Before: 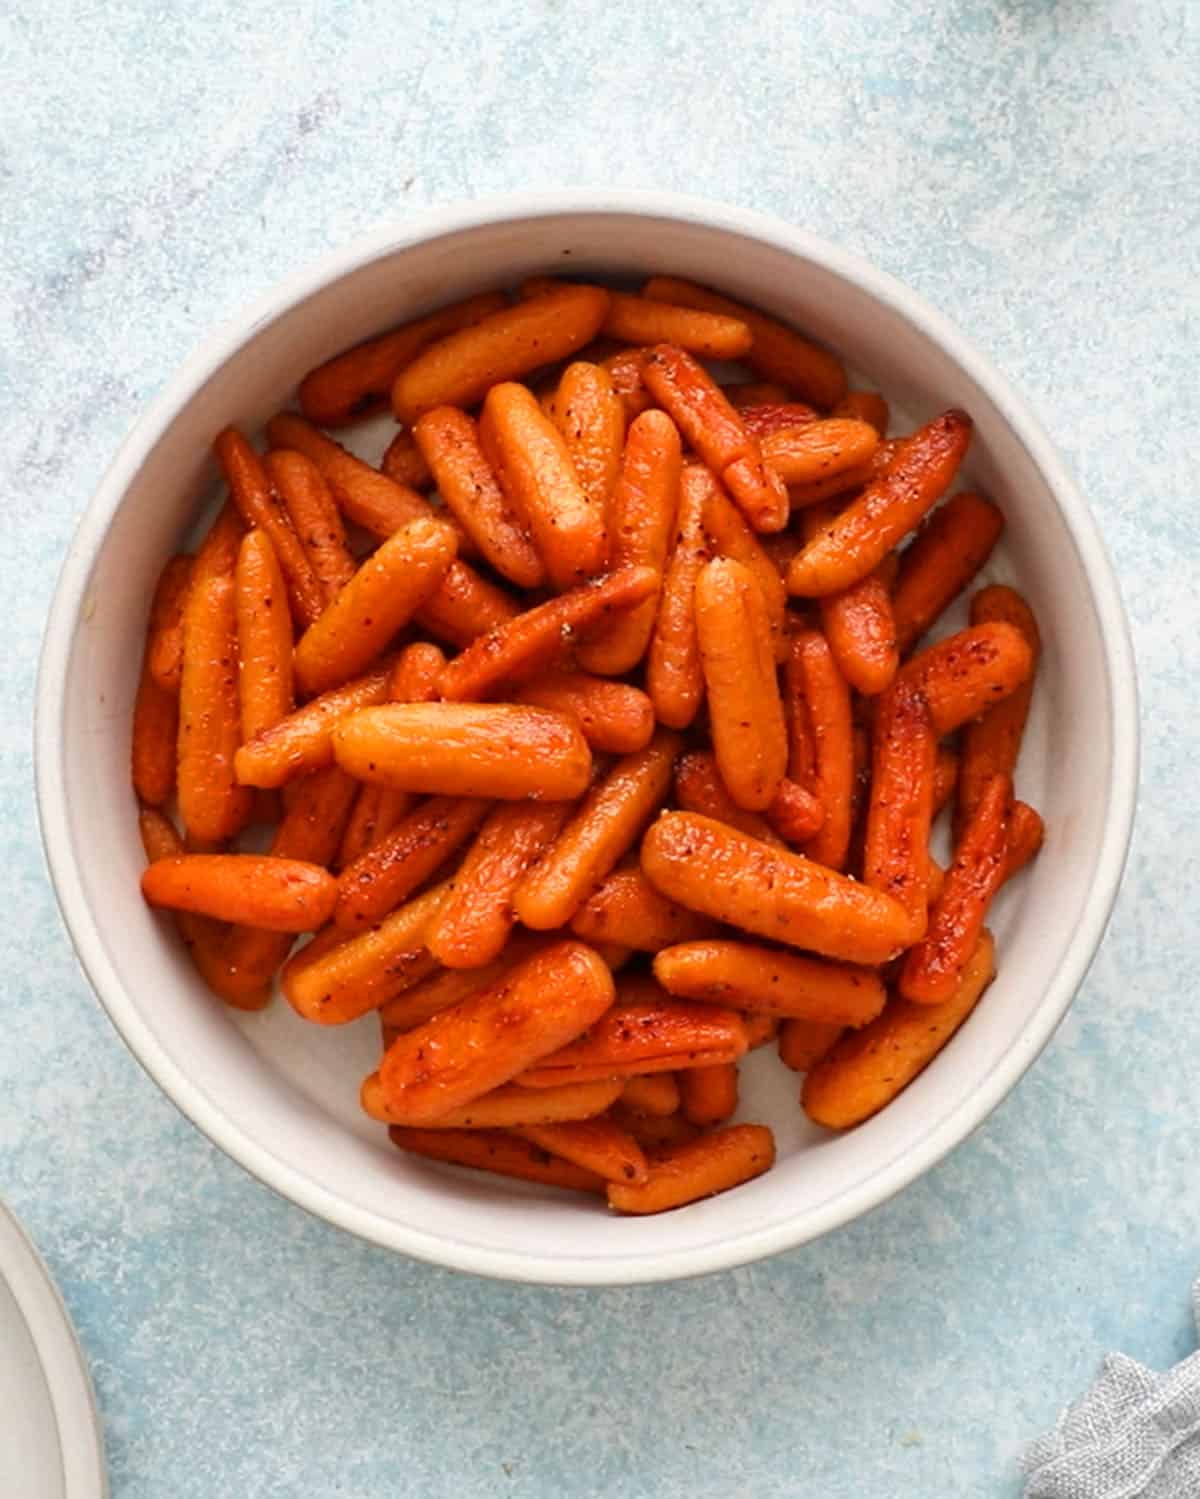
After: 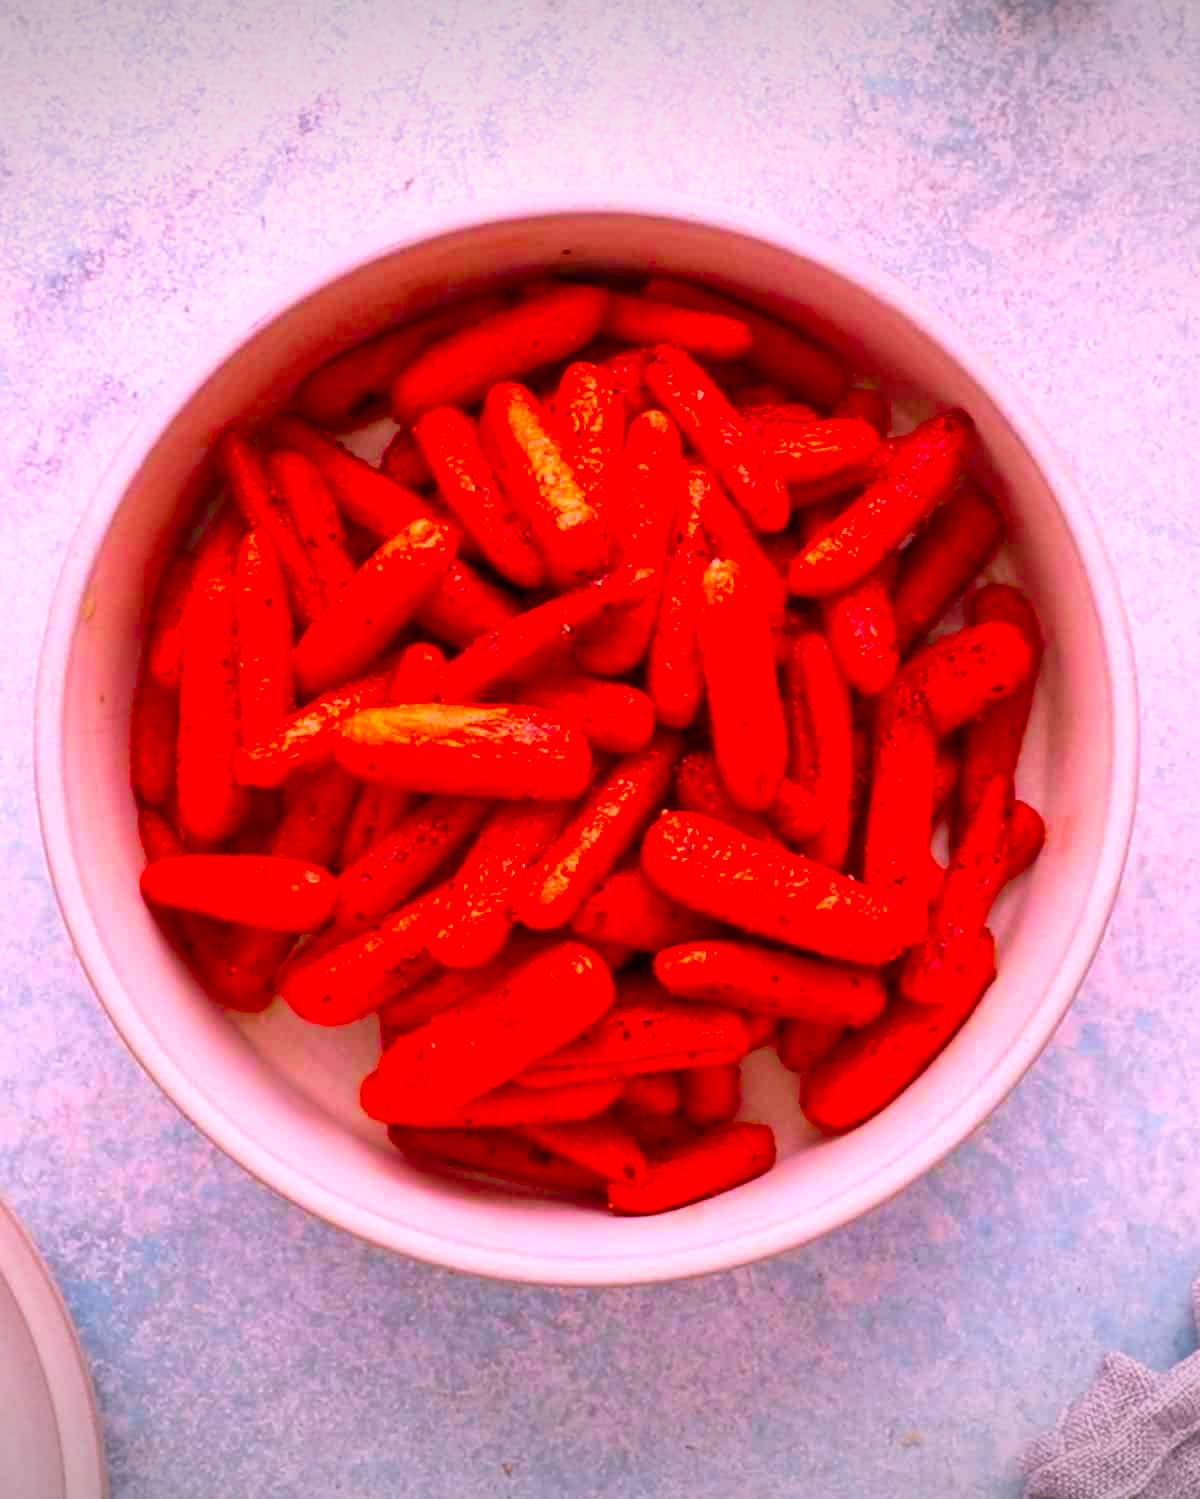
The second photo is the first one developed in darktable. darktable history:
color correction: highlights a* 19.22, highlights b* -11.26, saturation 1.65
contrast brightness saturation: contrast 0.028, brightness -0.042
velvia: on, module defaults
vignetting: fall-off start 97.82%, fall-off radius 100.47%, width/height ratio 1.371, dithering 16-bit output
color balance rgb: power › chroma 1.027%, power › hue 27.72°, linear chroma grading › global chroma 14.8%, perceptual saturation grading › global saturation -0.086%, global vibrance 20%
